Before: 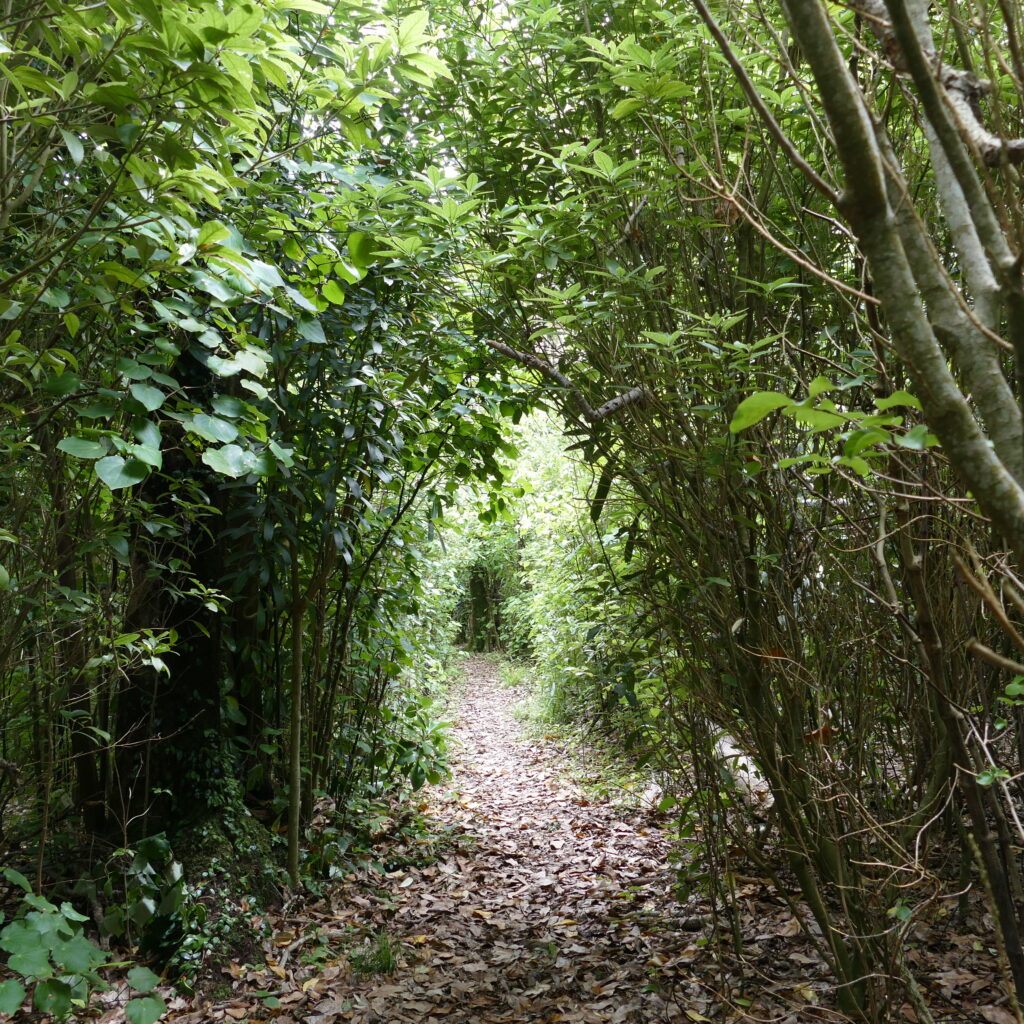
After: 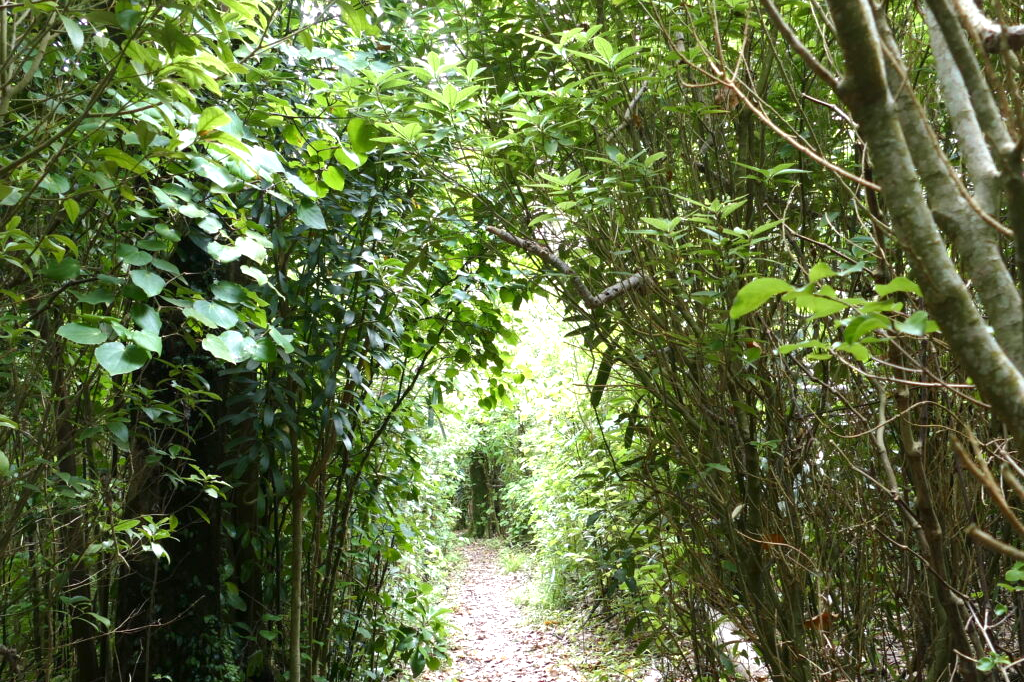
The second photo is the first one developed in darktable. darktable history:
crop: top 11.166%, bottom 22.168%
exposure: exposure 0.64 EV, compensate highlight preservation false
